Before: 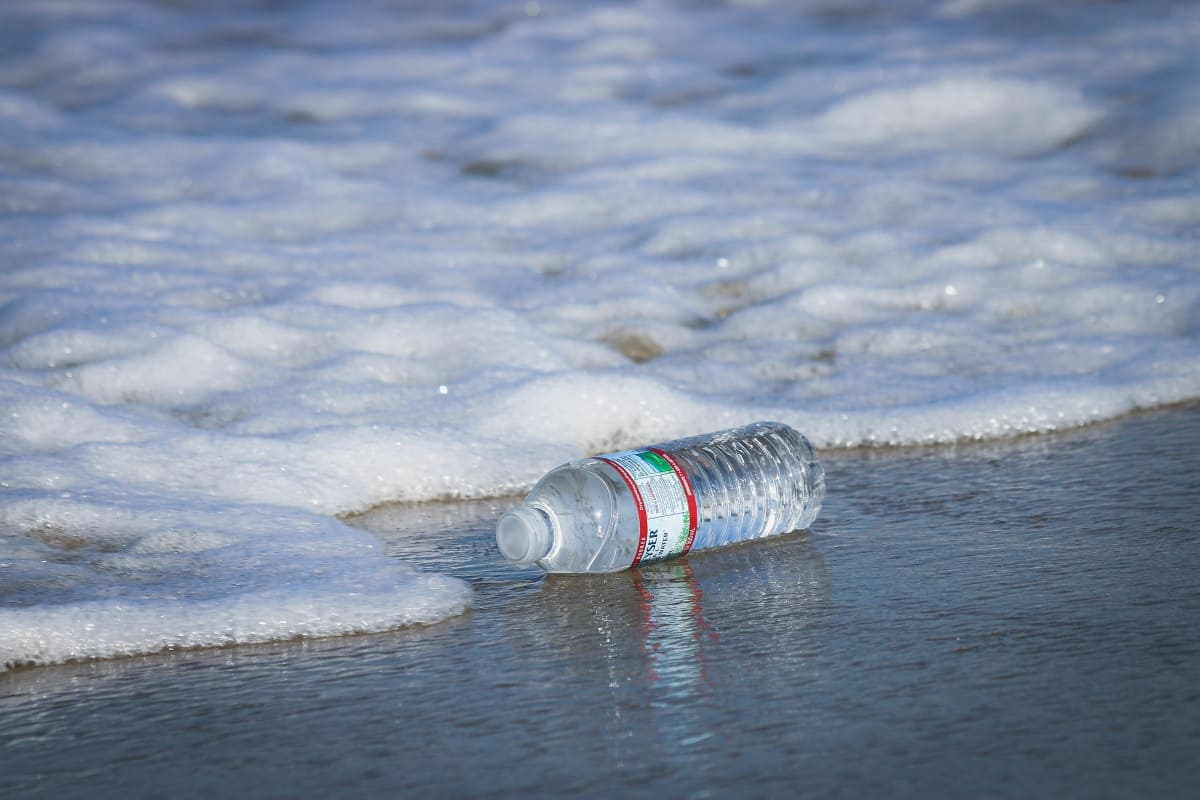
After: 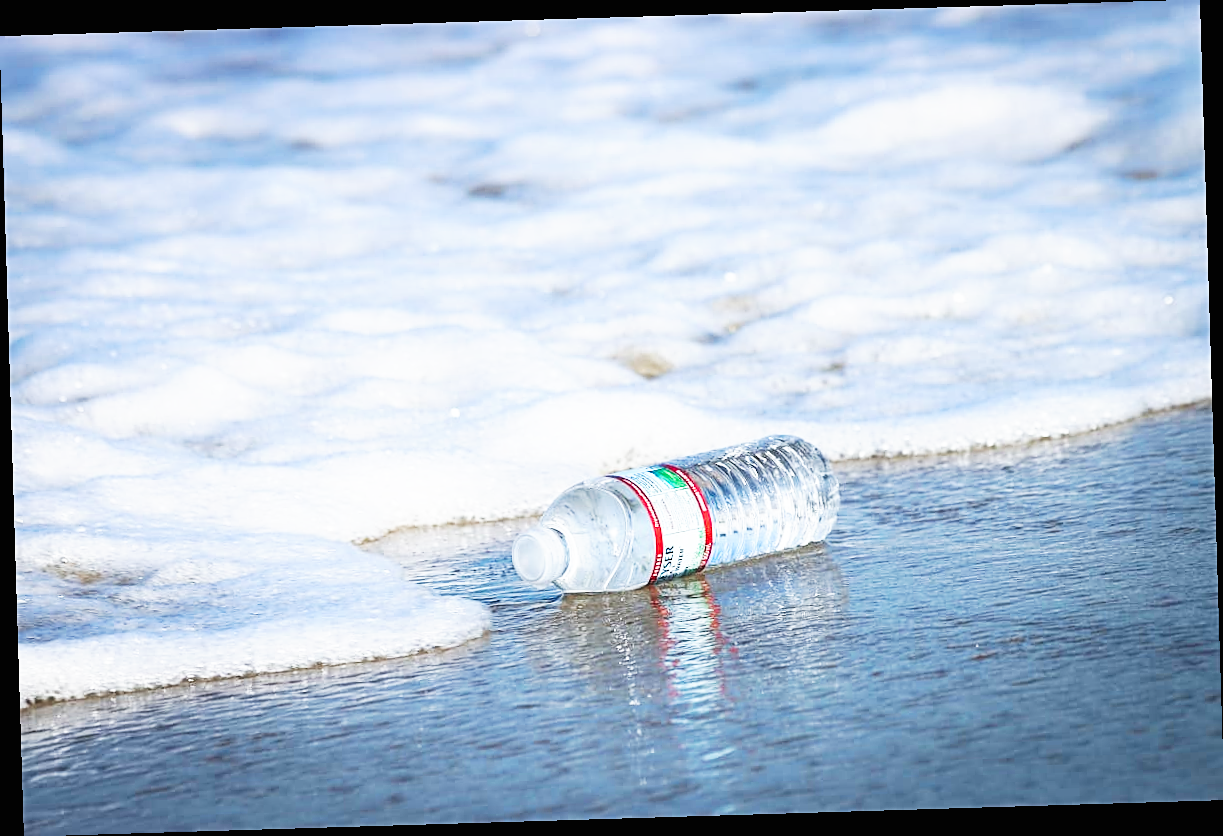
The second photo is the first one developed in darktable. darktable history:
base curve: curves: ch0 [(0, 0) (0.007, 0.004) (0.027, 0.03) (0.046, 0.07) (0.207, 0.54) (0.442, 0.872) (0.673, 0.972) (1, 1)], preserve colors none
rotate and perspective: rotation -1.75°, automatic cropping off
sharpen: on, module defaults
contrast brightness saturation: contrast 0.05, brightness 0.06, saturation 0.01
